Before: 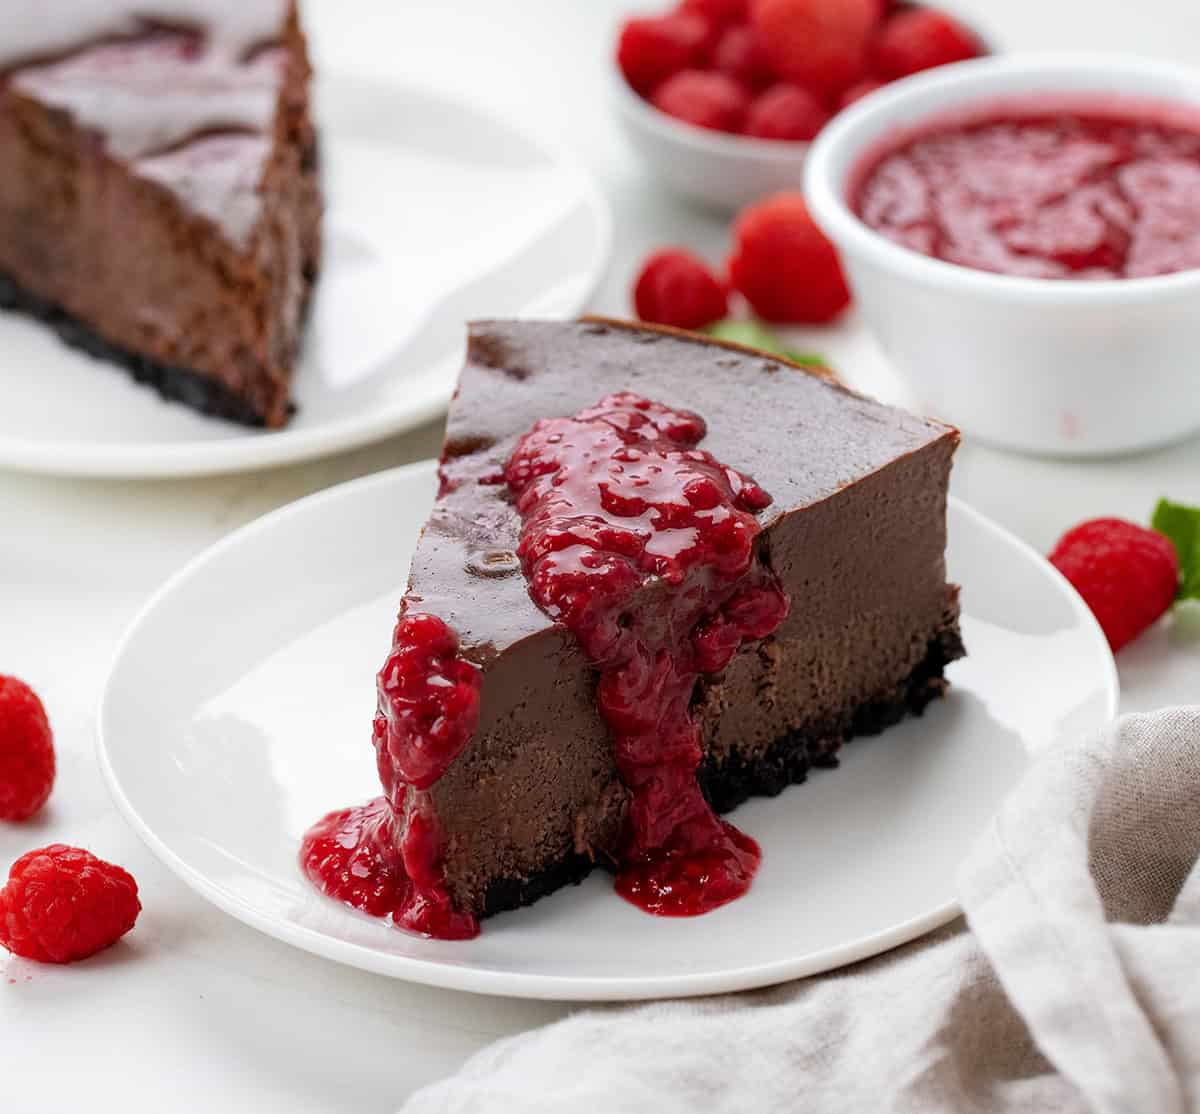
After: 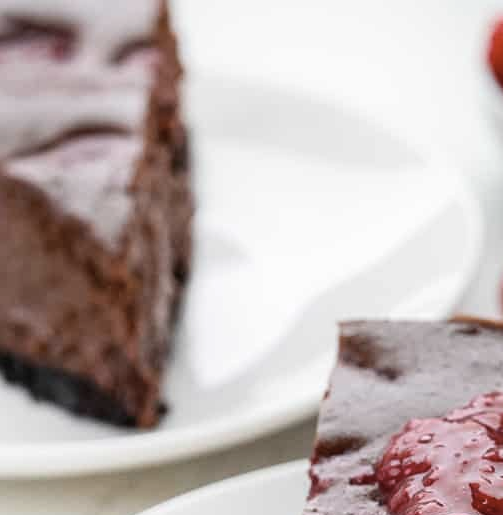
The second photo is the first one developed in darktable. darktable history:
crop and rotate: left 10.817%, top 0.062%, right 47.194%, bottom 53.626%
contrast brightness saturation: contrast 0.1, saturation -0.36
